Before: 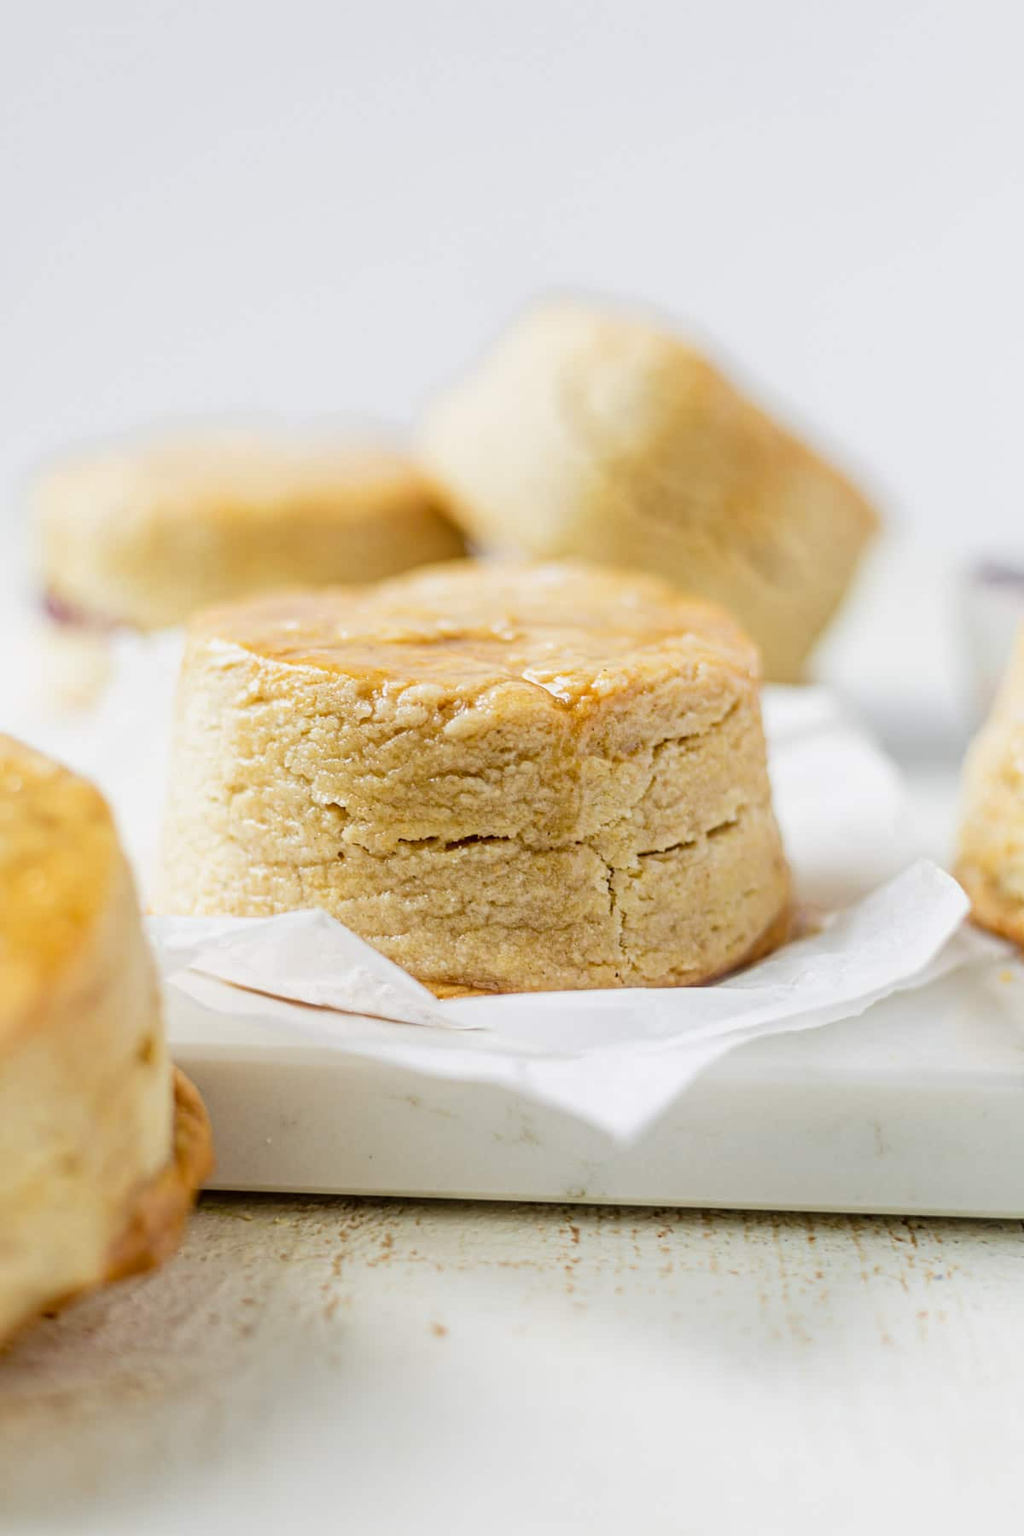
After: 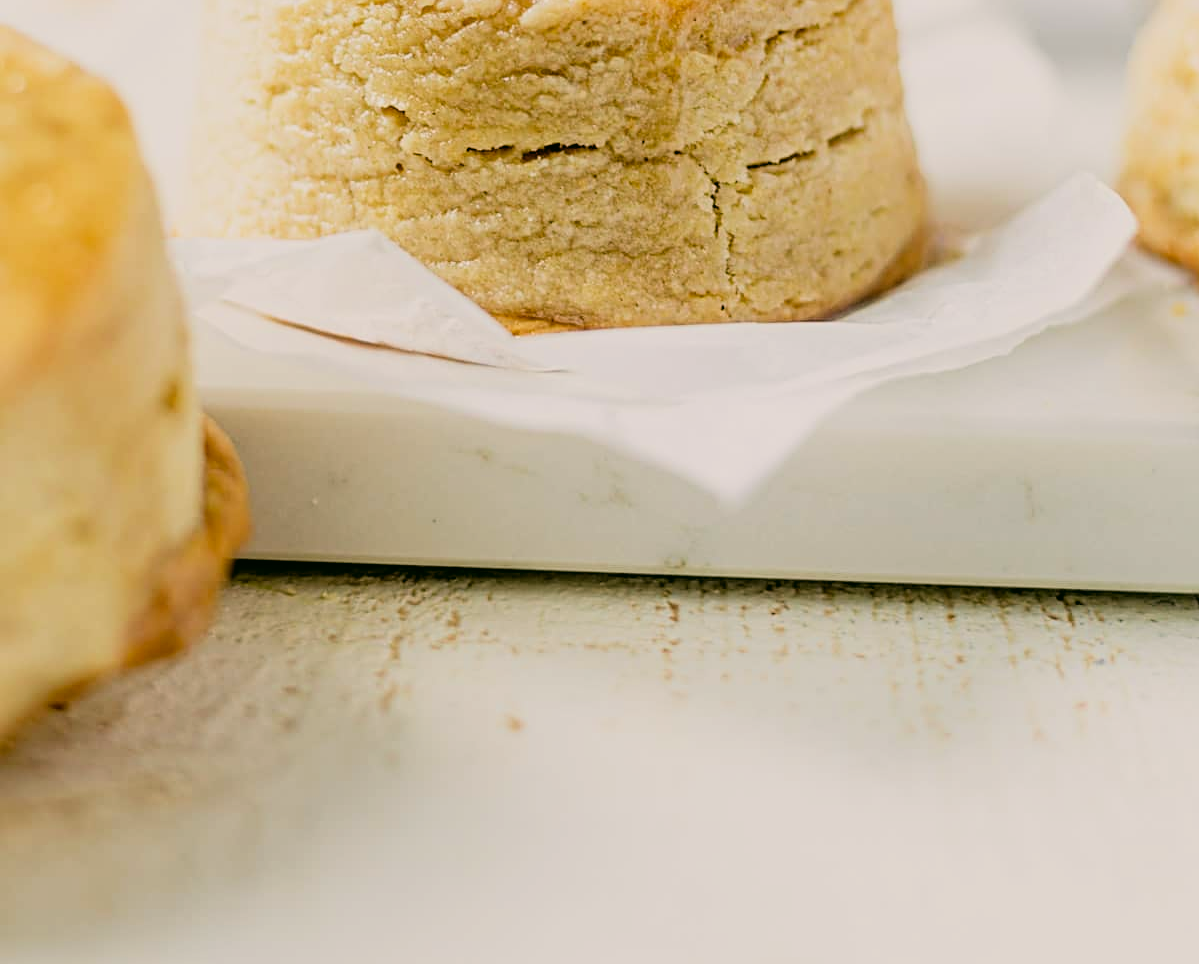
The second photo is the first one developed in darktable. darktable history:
exposure: exposure 0.209 EV, compensate highlight preservation false
crop and rotate: top 46.409%, right 0.076%
sharpen: radius 2.495, amount 0.341
filmic rgb: black relative exposure -7.89 EV, white relative exposure 4.11 EV, hardness 4.07, latitude 51.38%, contrast 1.007, shadows ↔ highlights balance 5.24%, color science v5 (2021), contrast in shadows safe, contrast in highlights safe
color correction: highlights a* 4.26, highlights b* 4.96, shadows a* -7.46, shadows b* 5.08
